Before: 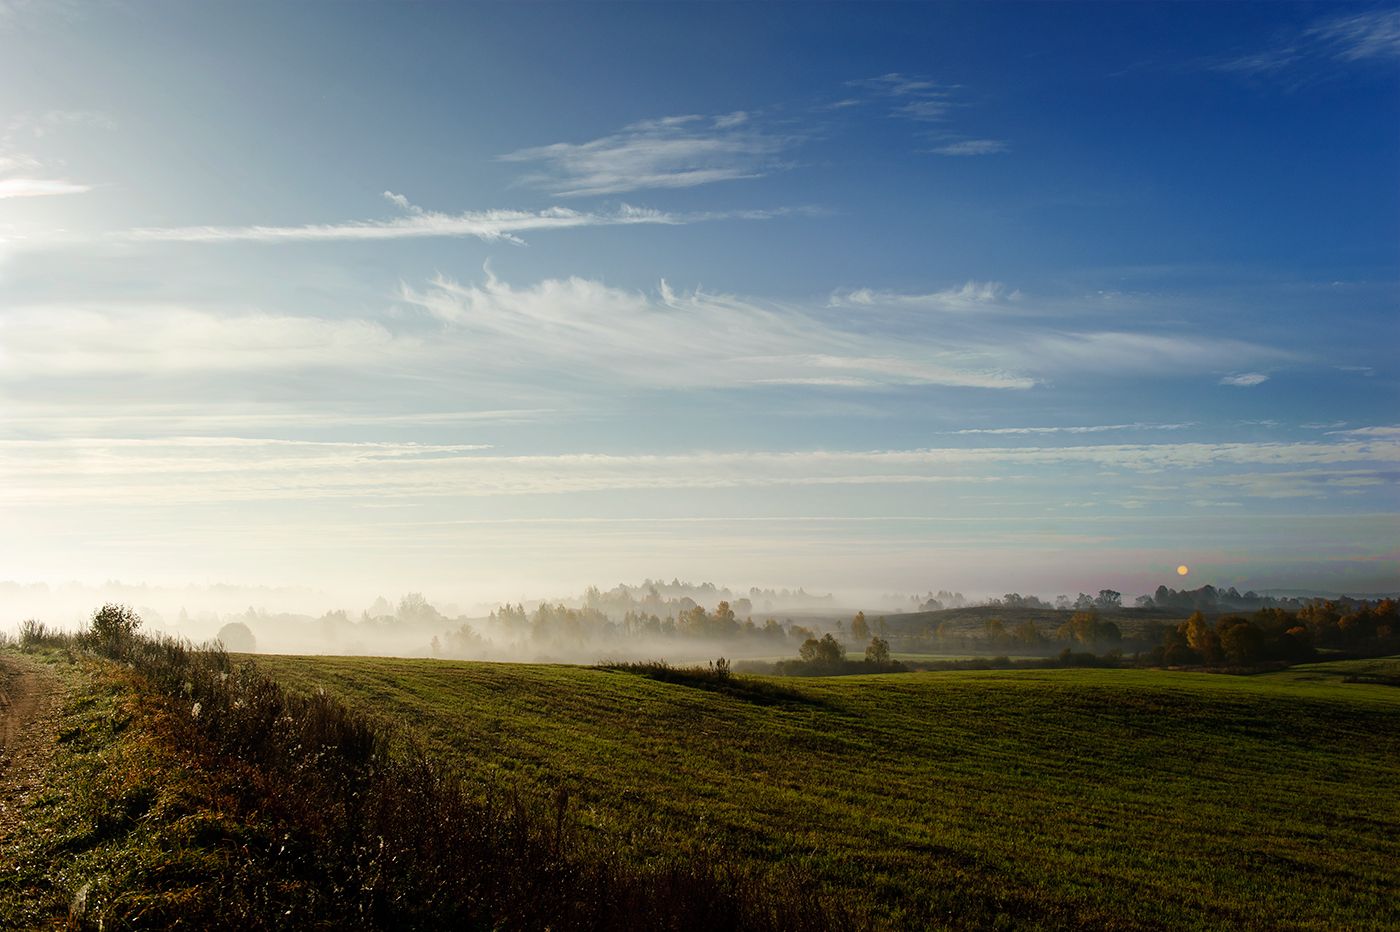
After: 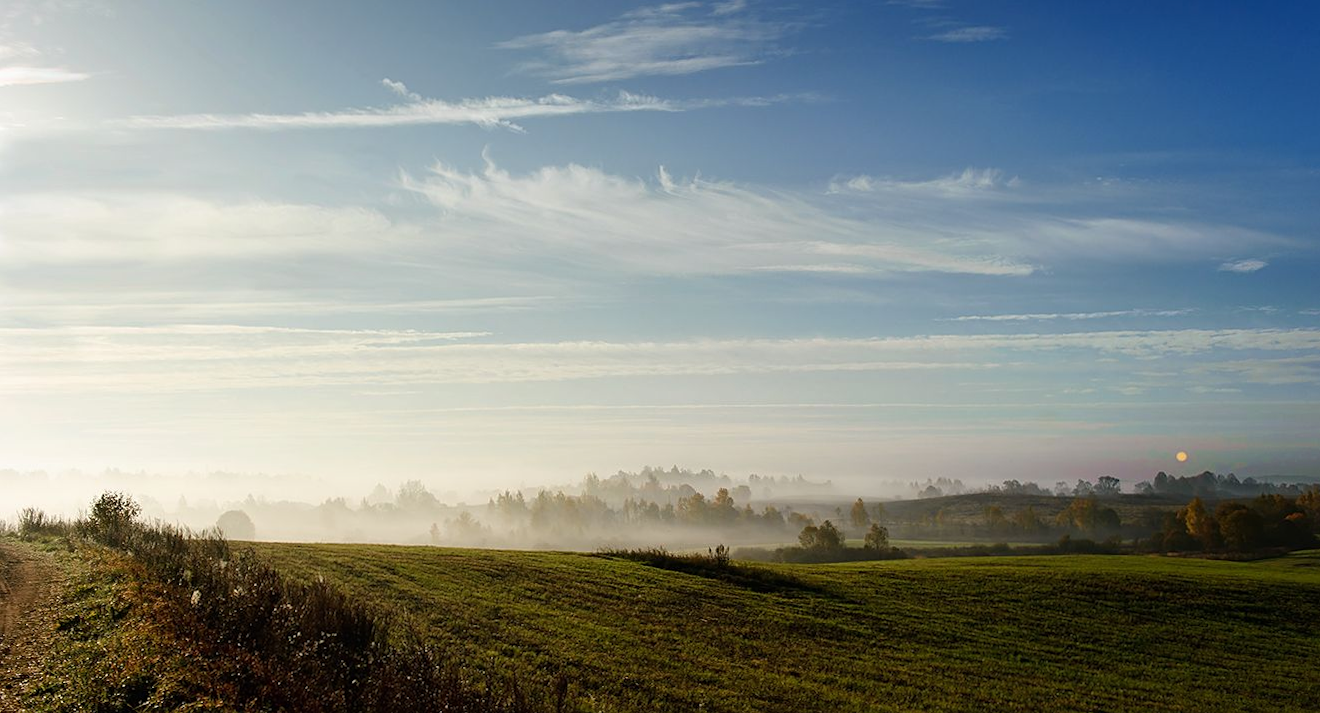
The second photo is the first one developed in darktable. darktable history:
sharpen: amount 0.203
exposure: exposure -0.042 EV, compensate highlight preservation false
crop and rotate: angle 0.081°, top 12.06%, right 5.511%, bottom 11.247%
